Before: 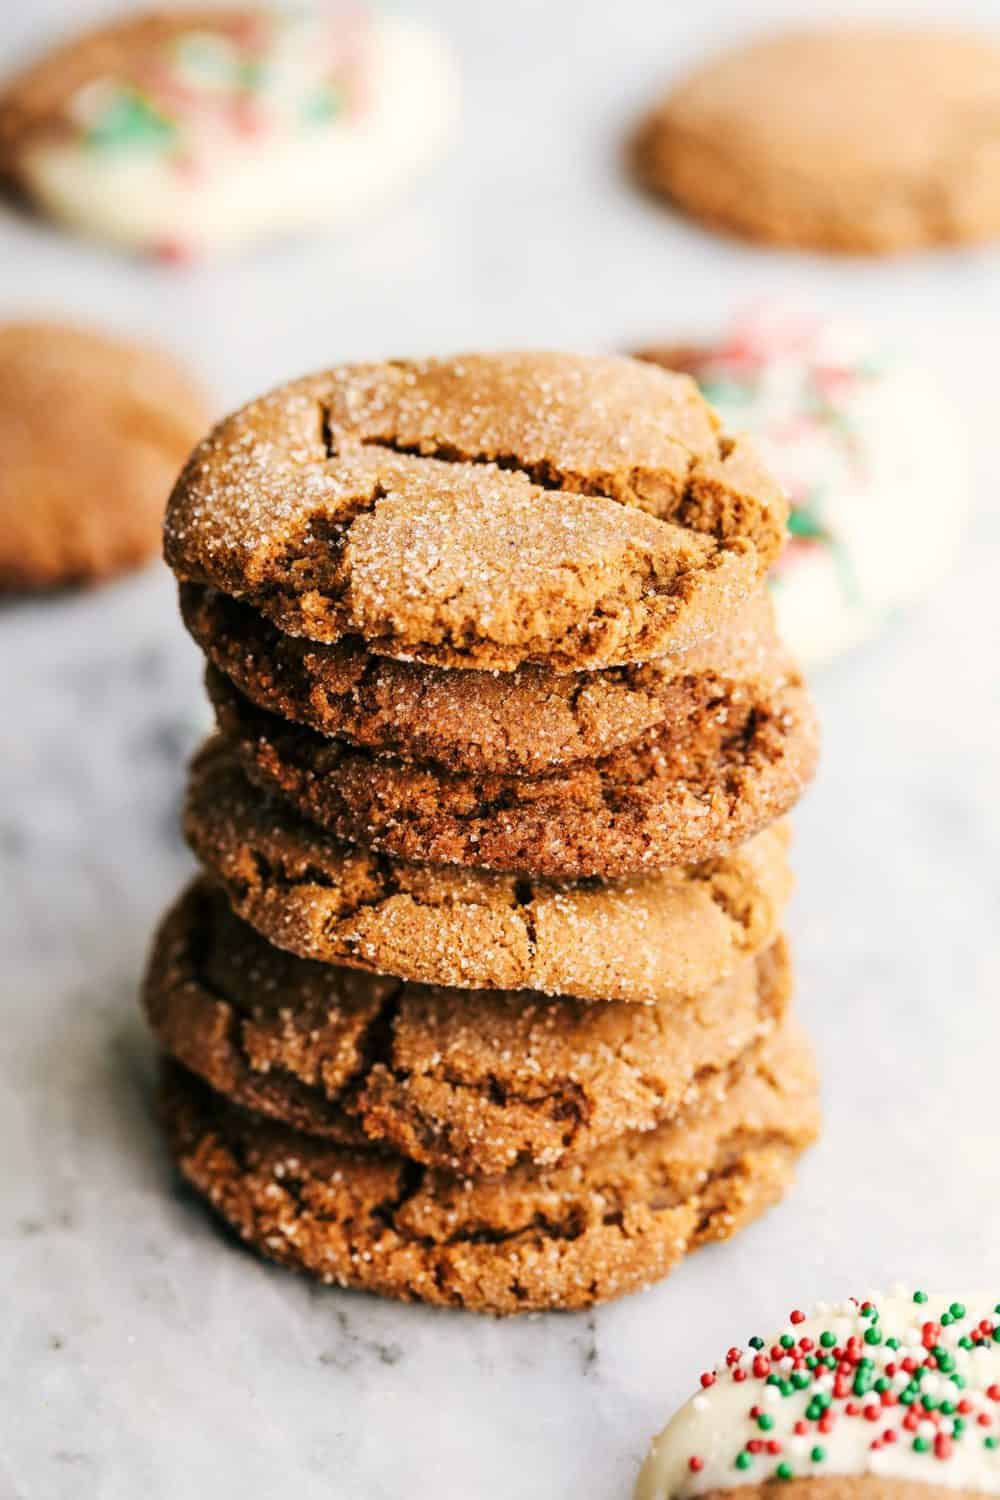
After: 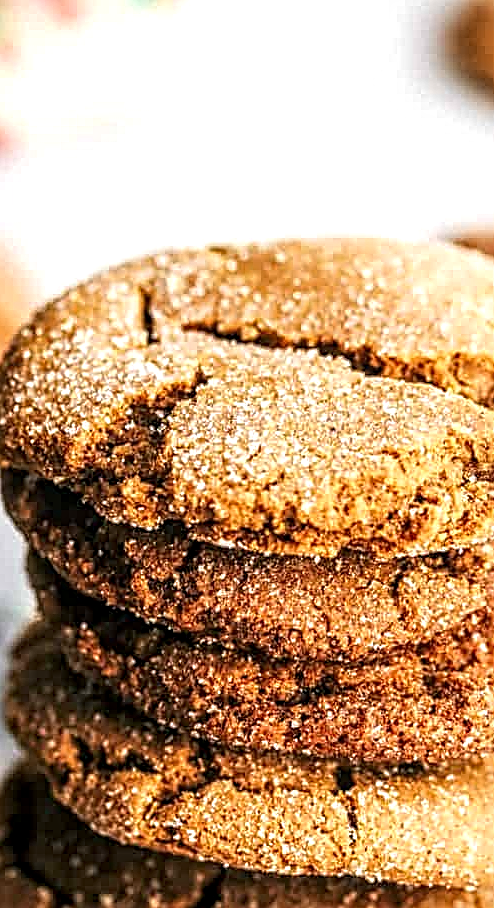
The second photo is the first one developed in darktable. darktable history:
crop: left 17.909%, top 7.651%, right 32.676%, bottom 31.783%
local contrast: detail 130%
vignetting: fall-off start 100.82%, brightness -0.305, saturation -0.045, center (-0.118, -0.003)
contrast equalizer: octaves 7, y [[0.5, 0.5, 0.5, 0.539, 0.64, 0.611], [0.5 ×6], [0.5 ×6], [0 ×6], [0 ×6]]
exposure: exposure 0.372 EV, compensate highlight preservation false
sharpen: on, module defaults
